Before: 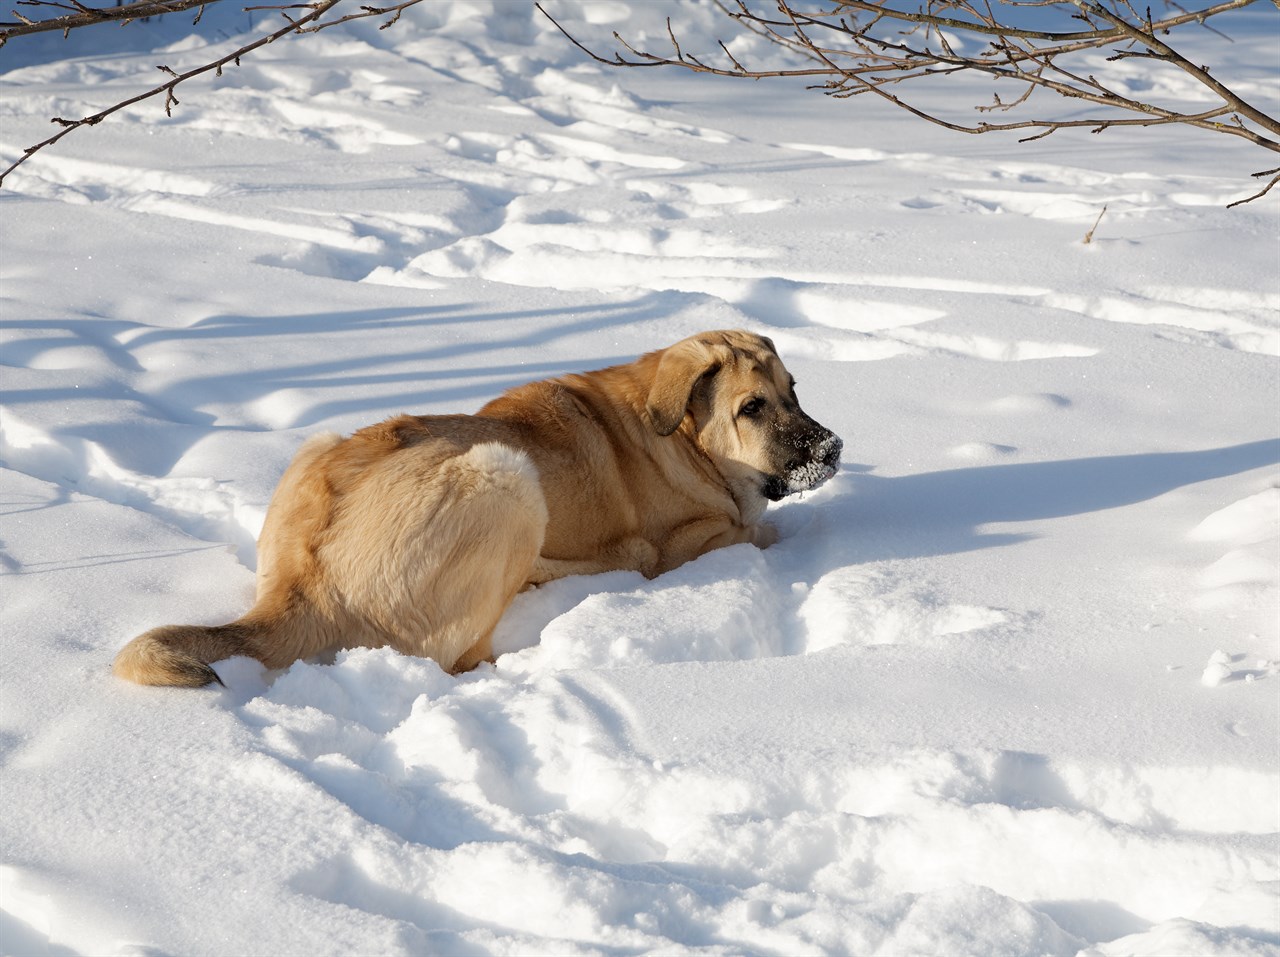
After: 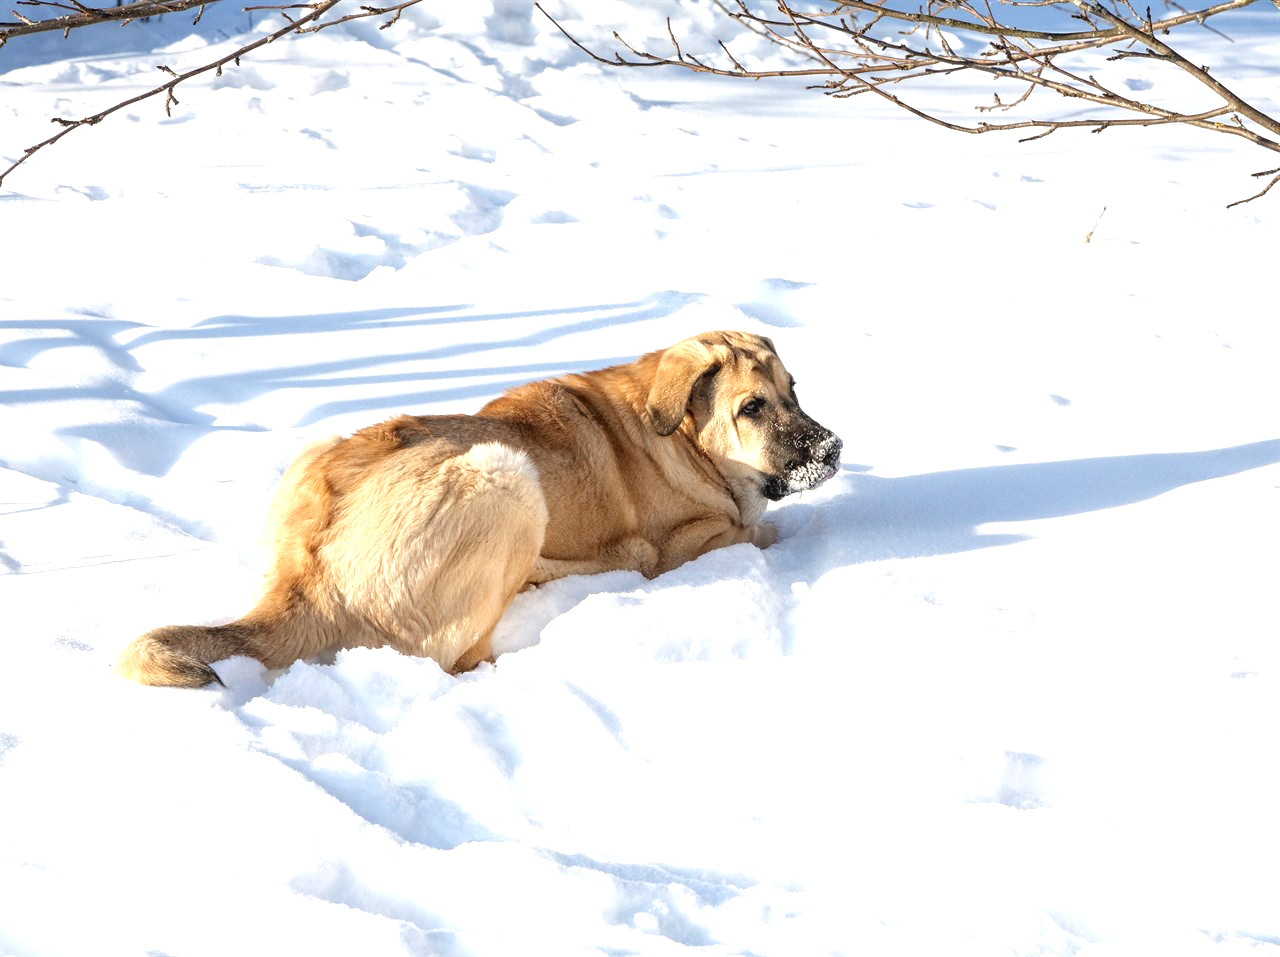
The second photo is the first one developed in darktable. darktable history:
local contrast: on, module defaults
contrast brightness saturation: saturation -0.06
exposure: black level correction 0, exposure 1.105 EV, compensate exposure bias true, compensate highlight preservation false
